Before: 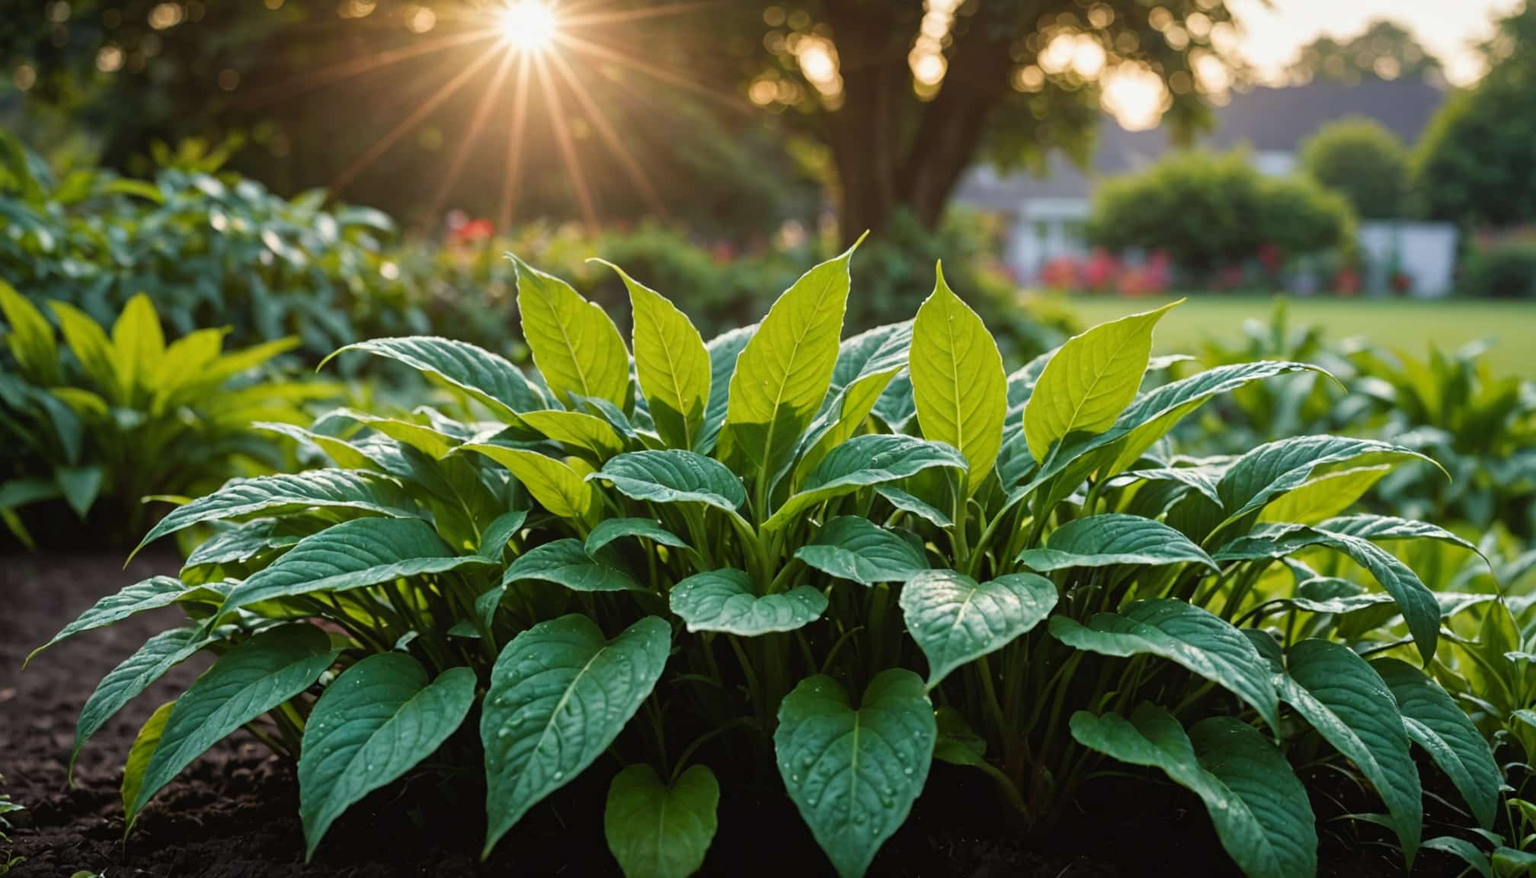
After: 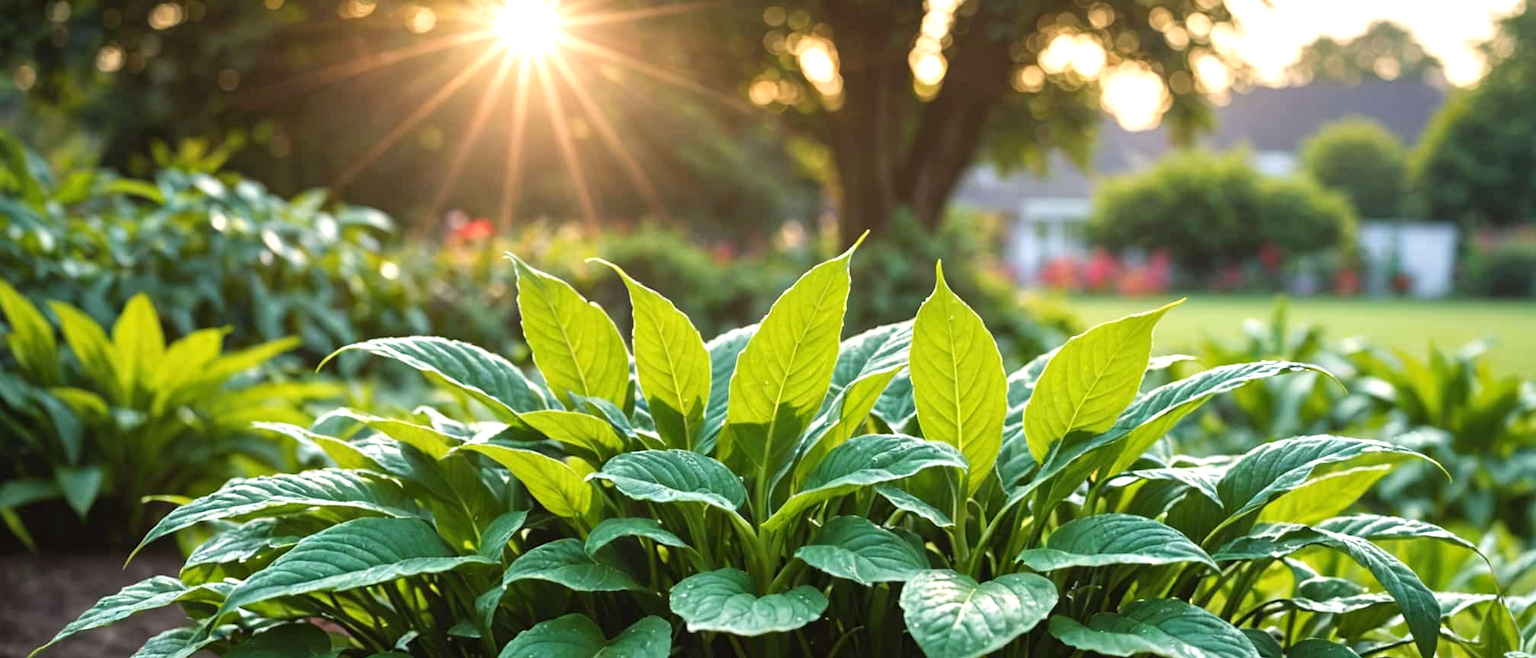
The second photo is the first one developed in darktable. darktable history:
crop: bottom 24.988%
exposure: exposure 0.636 EV, compensate highlight preservation false
